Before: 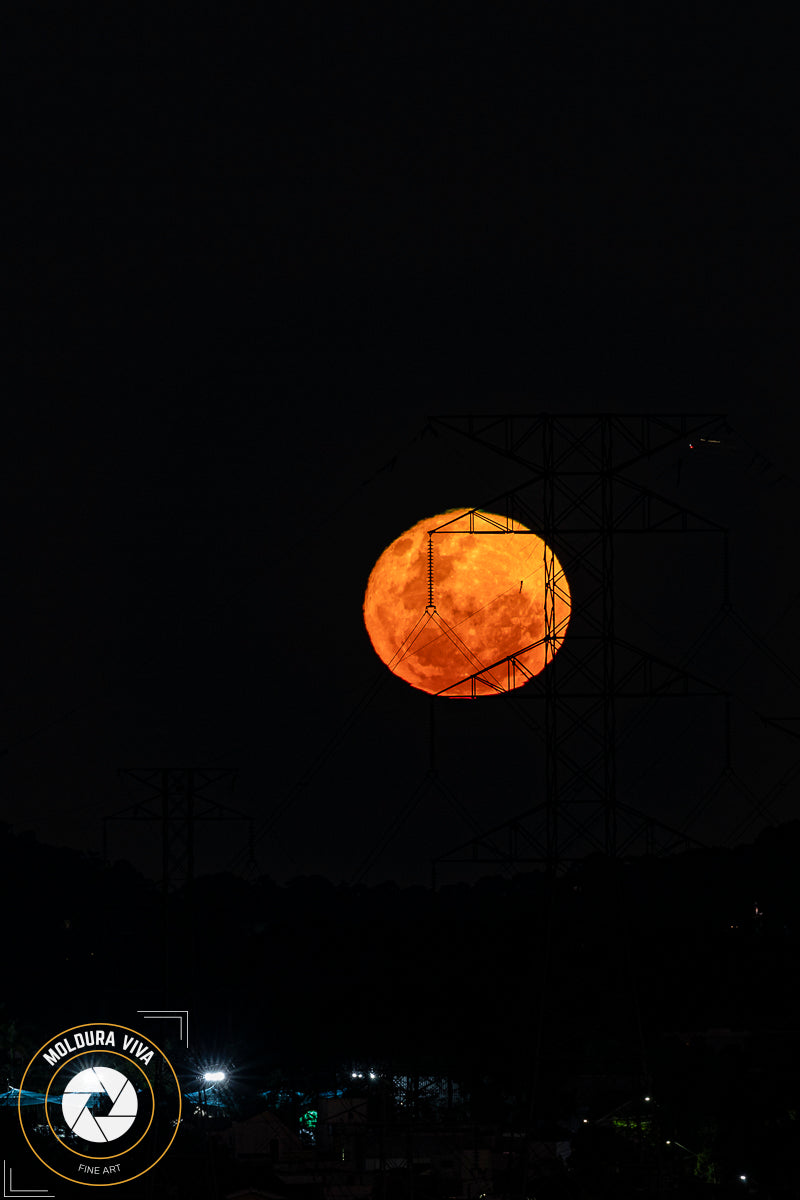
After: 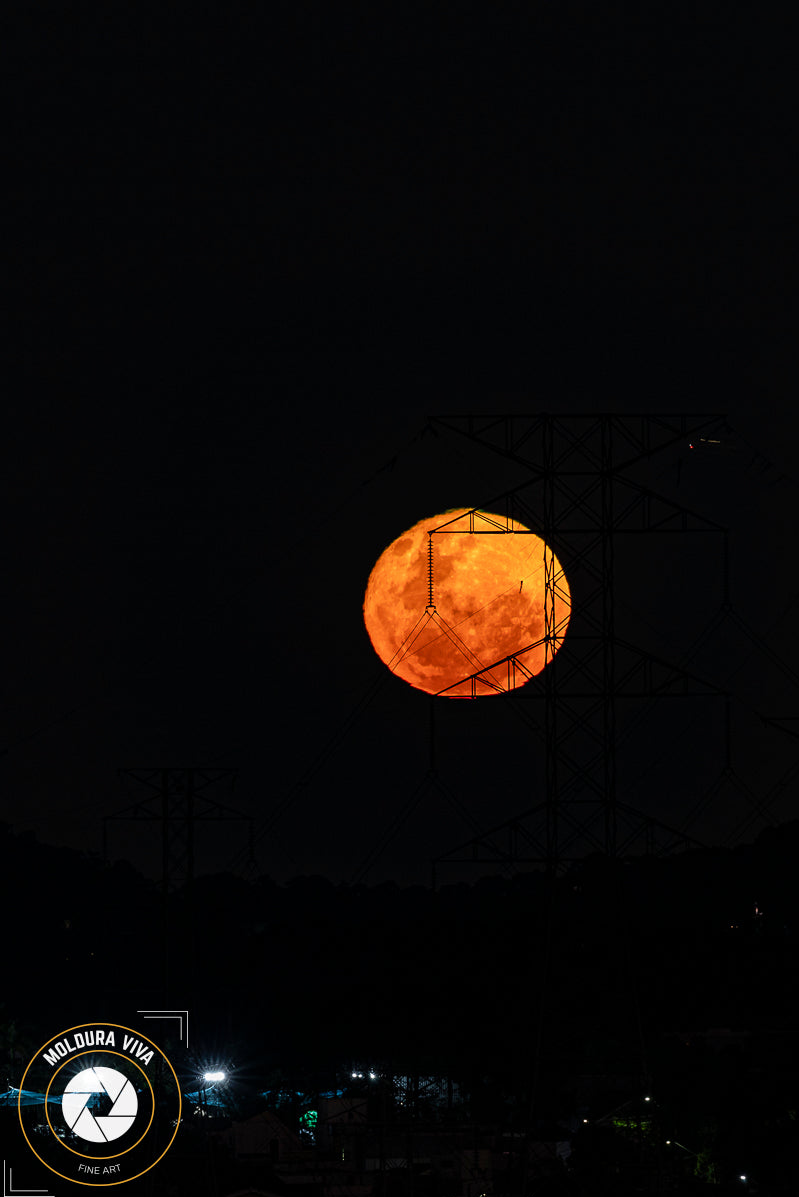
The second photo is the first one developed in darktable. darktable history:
crop: top 0.069%, bottom 0.139%
tone equalizer: edges refinement/feathering 500, mask exposure compensation -1.57 EV, preserve details no
